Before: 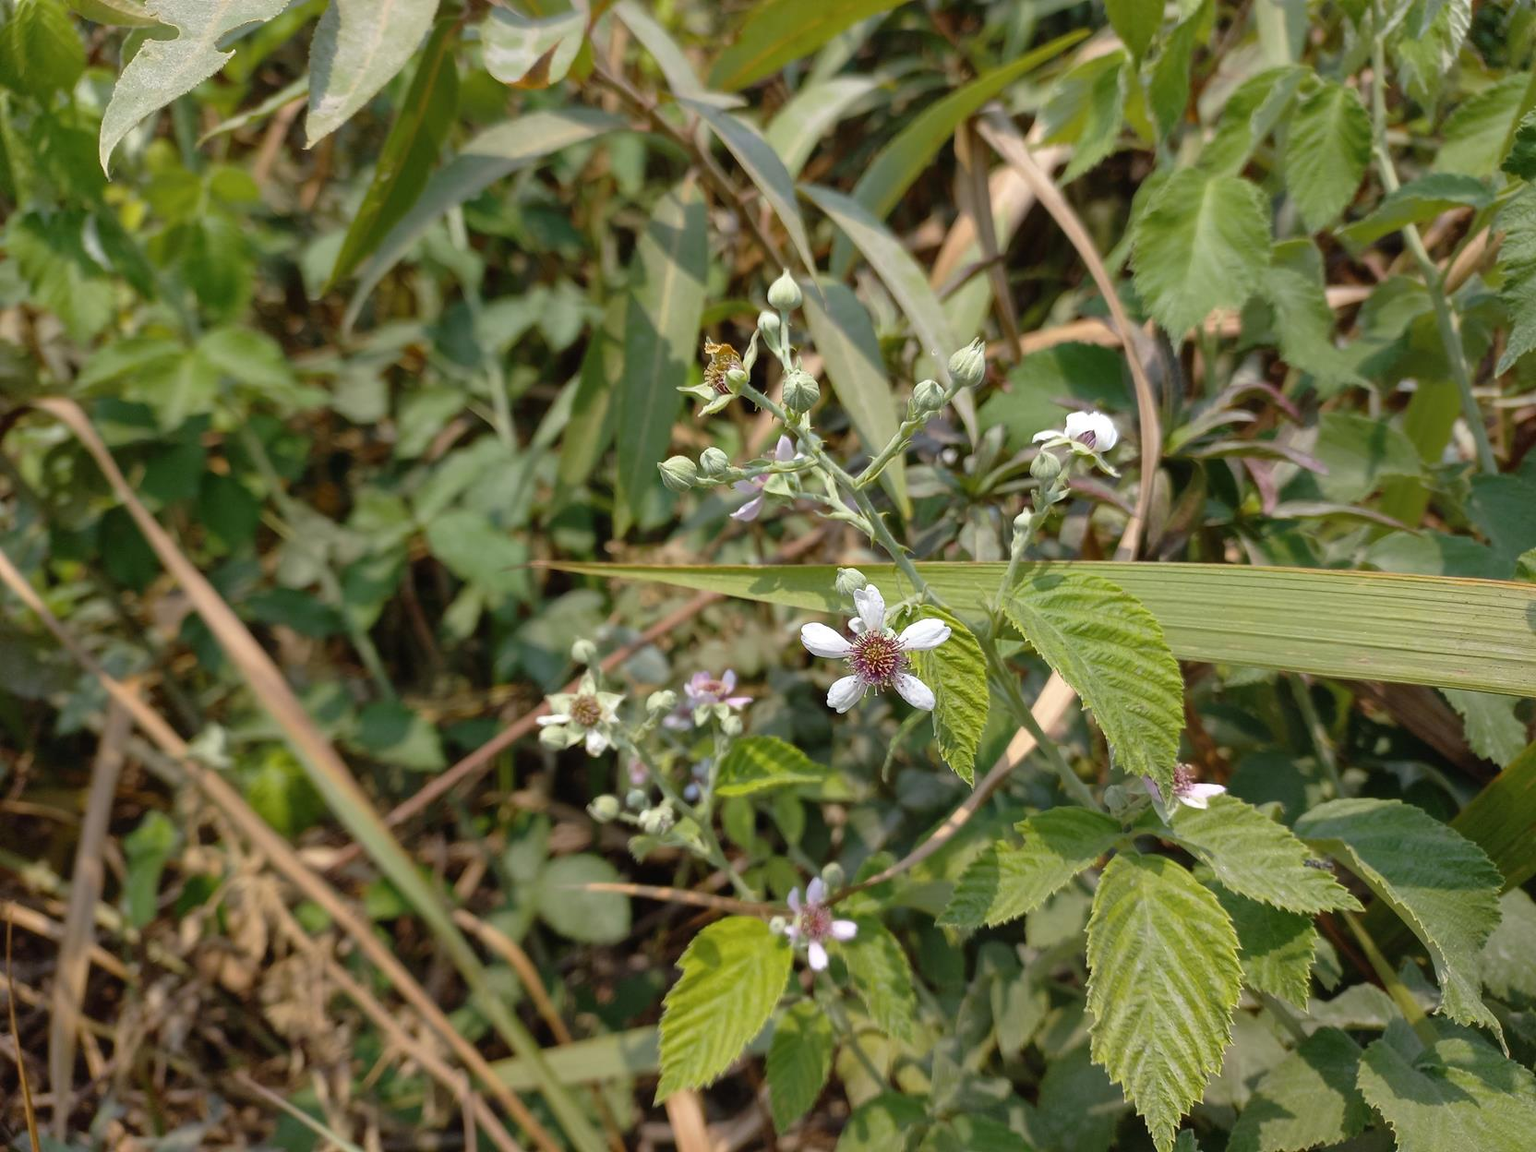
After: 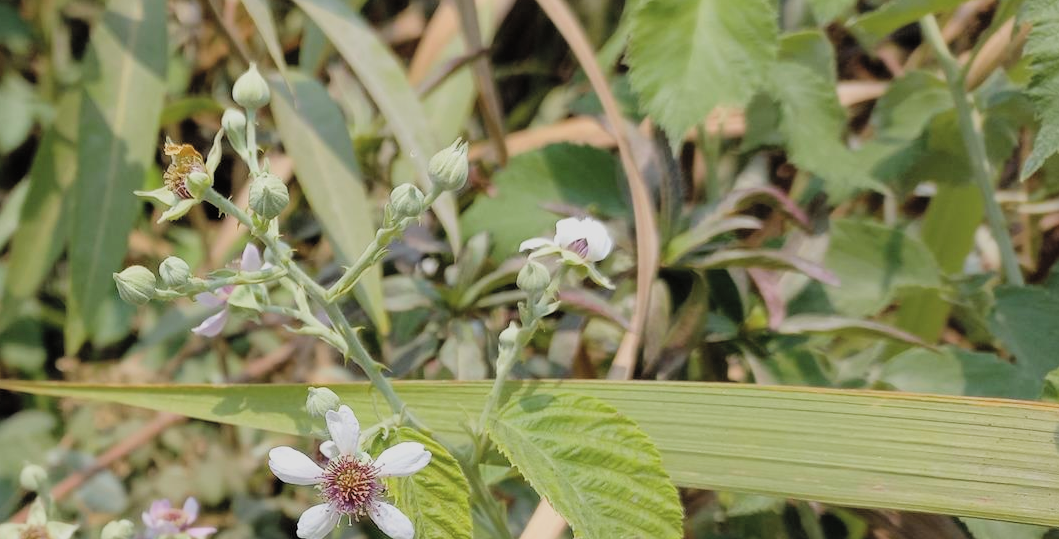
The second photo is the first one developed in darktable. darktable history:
contrast brightness saturation: brightness 0.15
crop: left 36.005%, top 18.293%, right 0.31%, bottom 38.444%
filmic rgb: black relative exposure -7.65 EV, white relative exposure 4.56 EV, hardness 3.61
